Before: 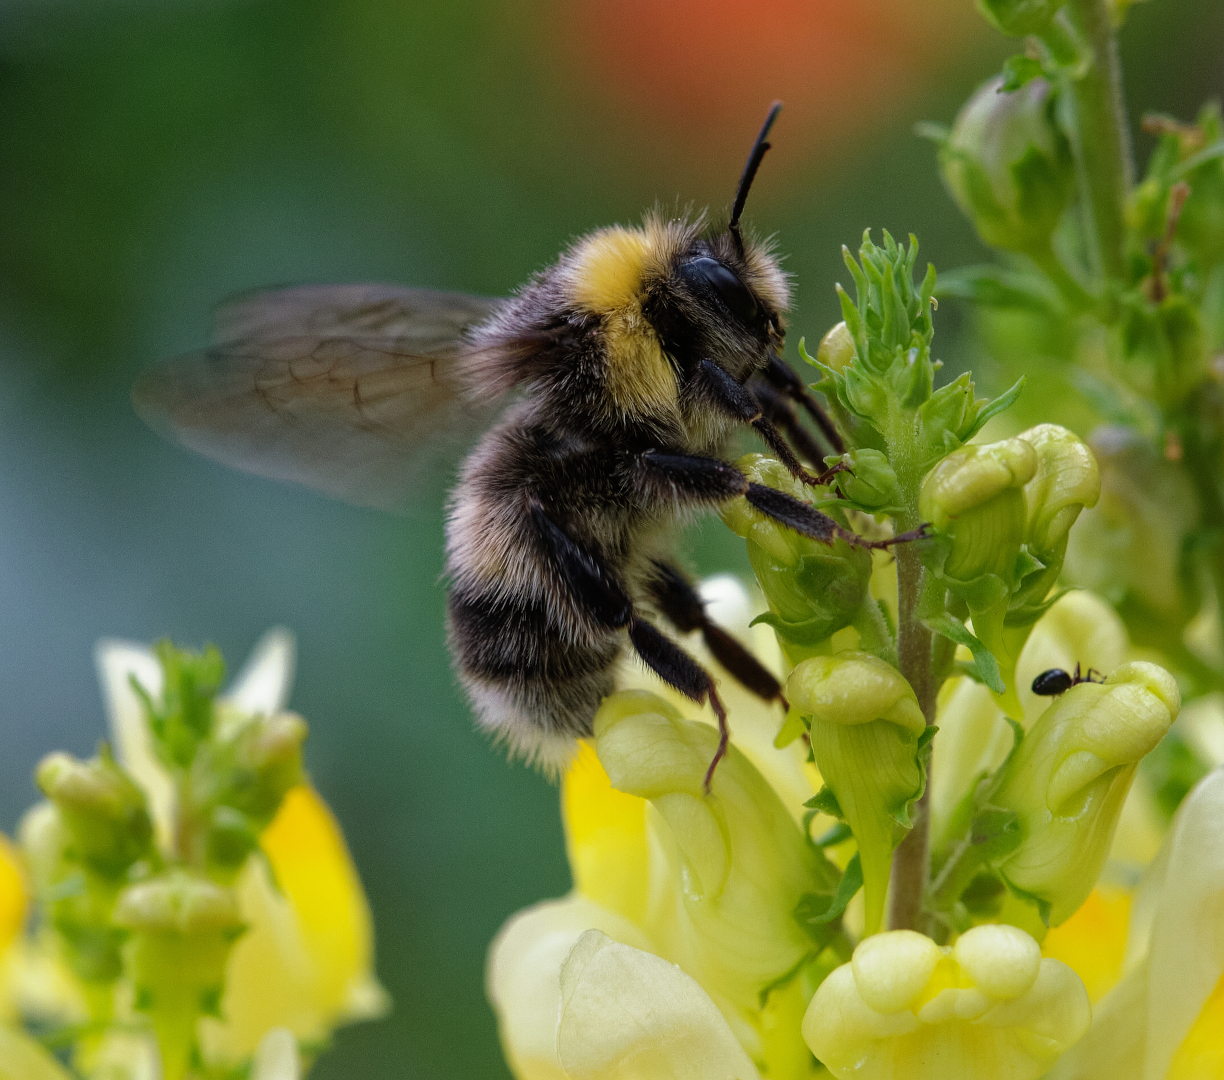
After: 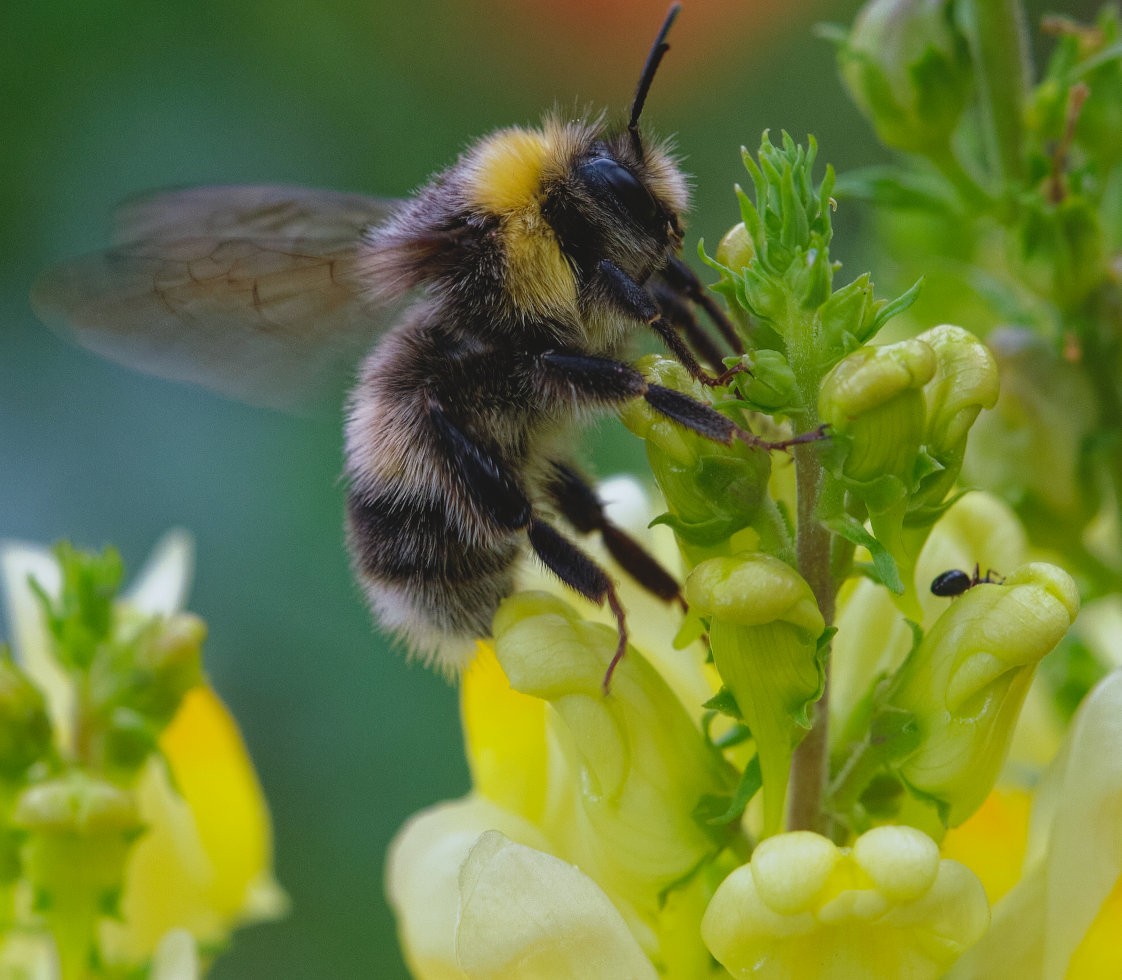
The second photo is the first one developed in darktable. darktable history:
lowpass: radius 0.1, contrast 0.85, saturation 1.1, unbound 0
crop and rotate: left 8.262%, top 9.226%
color calibration: x 0.355, y 0.367, temperature 4700.38 K
